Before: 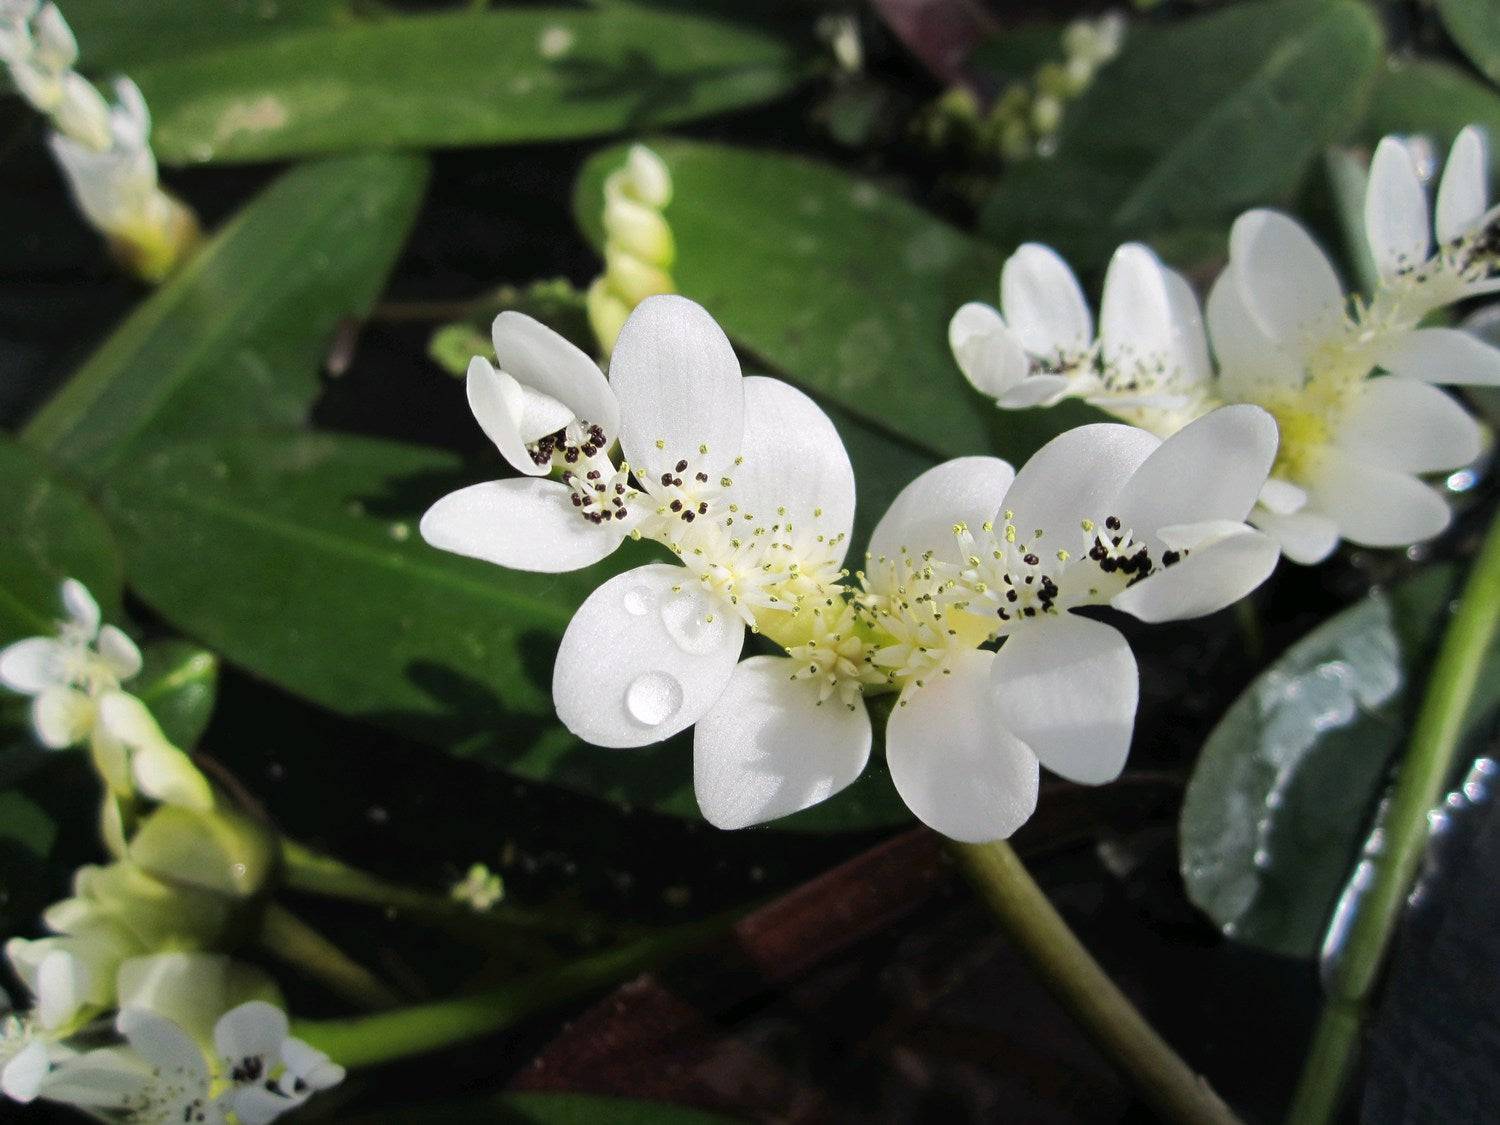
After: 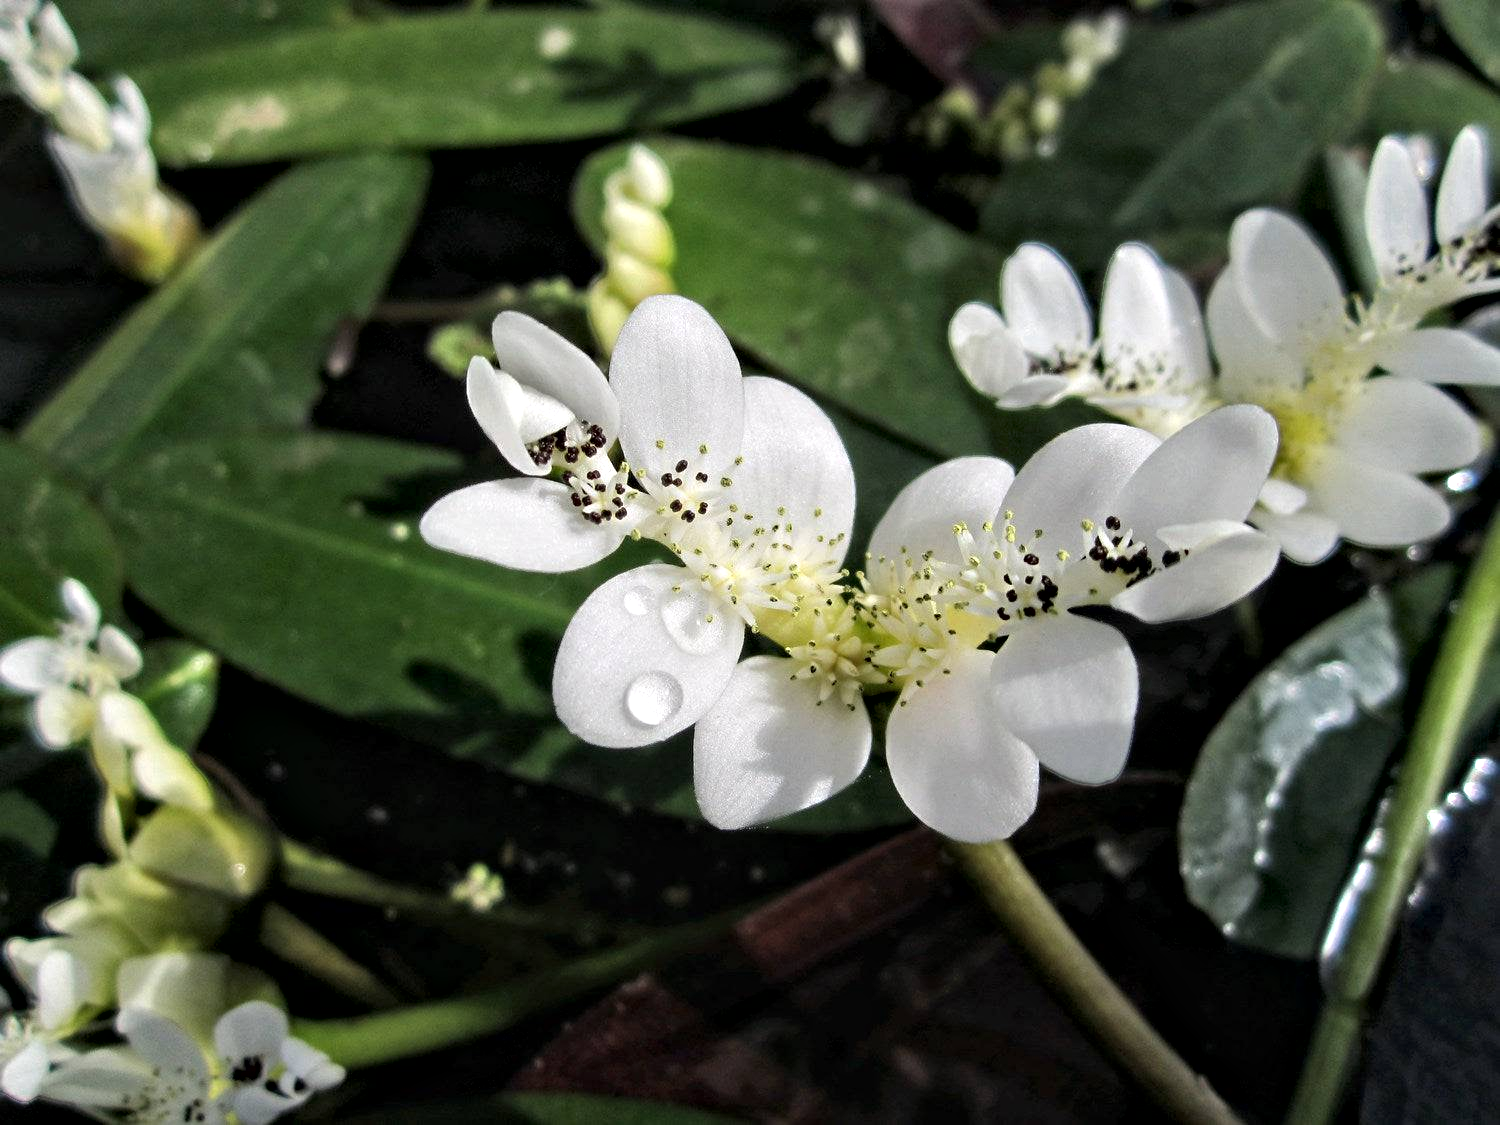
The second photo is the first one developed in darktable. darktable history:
contrast equalizer: y [[0.511, 0.558, 0.631, 0.632, 0.559, 0.512], [0.5 ×6], [0.507, 0.559, 0.627, 0.644, 0.647, 0.647], [0 ×6], [0 ×6]]
white balance: emerald 1
contrast brightness saturation: saturation -0.05
